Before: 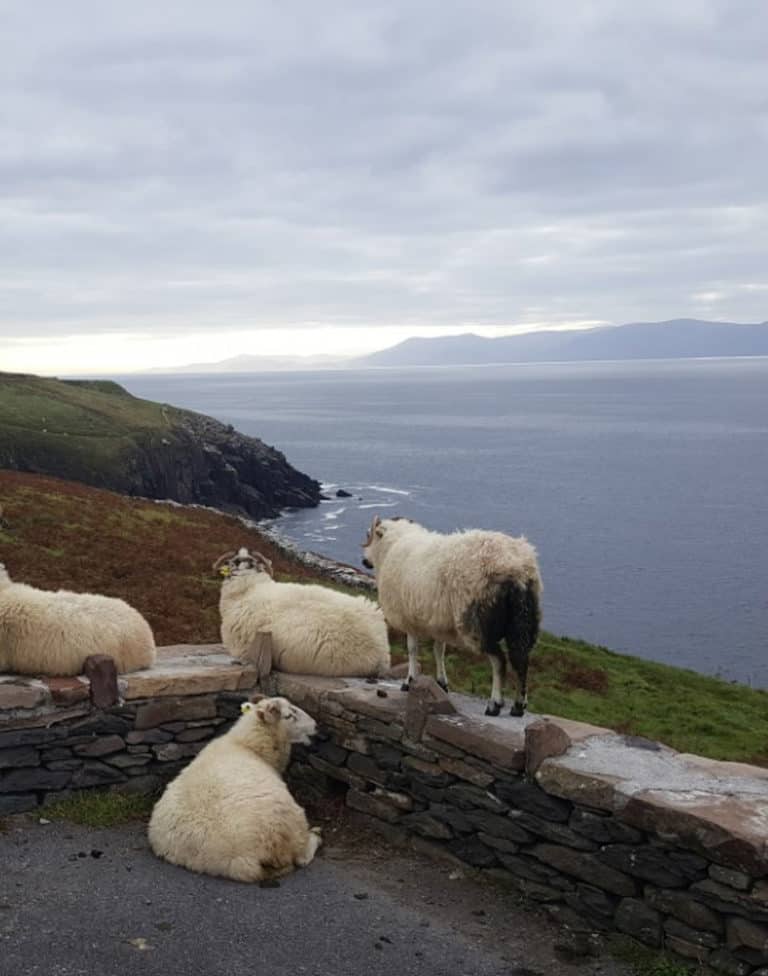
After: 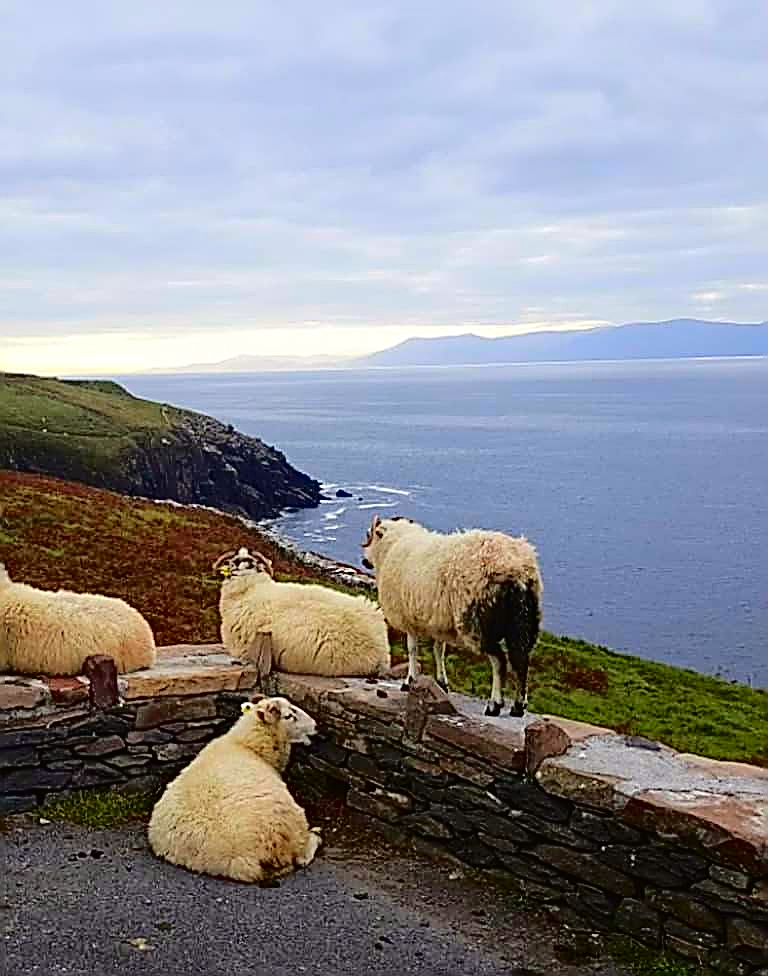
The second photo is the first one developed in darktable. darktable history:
sharpen: amount 1.861
color contrast: green-magenta contrast 1.69, blue-yellow contrast 1.49
tone curve: curves: ch0 [(0, 0.01) (0.058, 0.039) (0.159, 0.117) (0.282, 0.327) (0.45, 0.534) (0.676, 0.751) (0.89, 0.919) (1, 1)]; ch1 [(0, 0) (0.094, 0.081) (0.285, 0.299) (0.385, 0.403) (0.447, 0.455) (0.495, 0.496) (0.544, 0.552) (0.589, 0.612) (0.722, 0.728) (1, 1)]; ch2 [(0, 0) (0.257, 0.217) (0.43, 0.421) (0.498, 0.507) (0.531, 0.544) (0.56, 0.579) (0.625, 0.642) (1, 1)], color space Lab, independent channels, preserve colors none
haze removal: compatibility mode true, adaptive false
